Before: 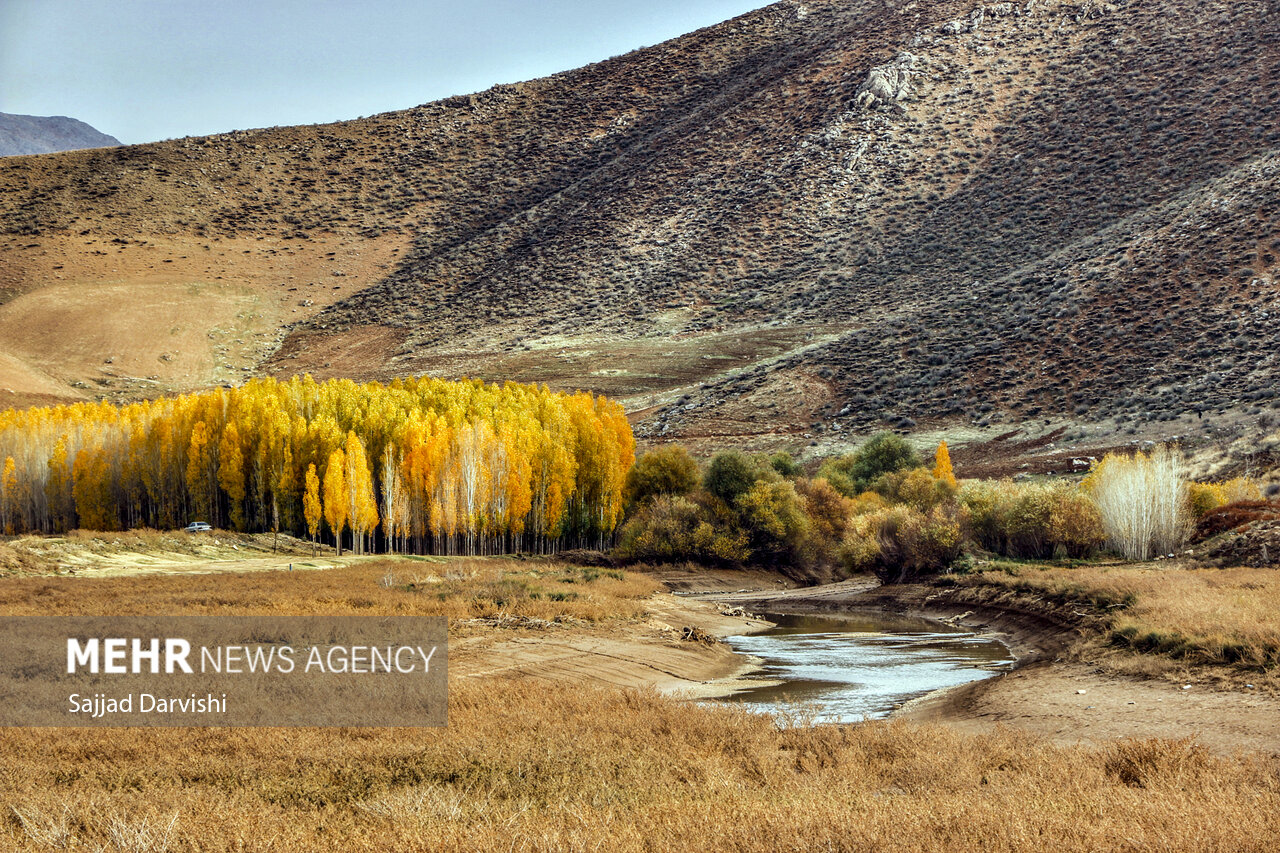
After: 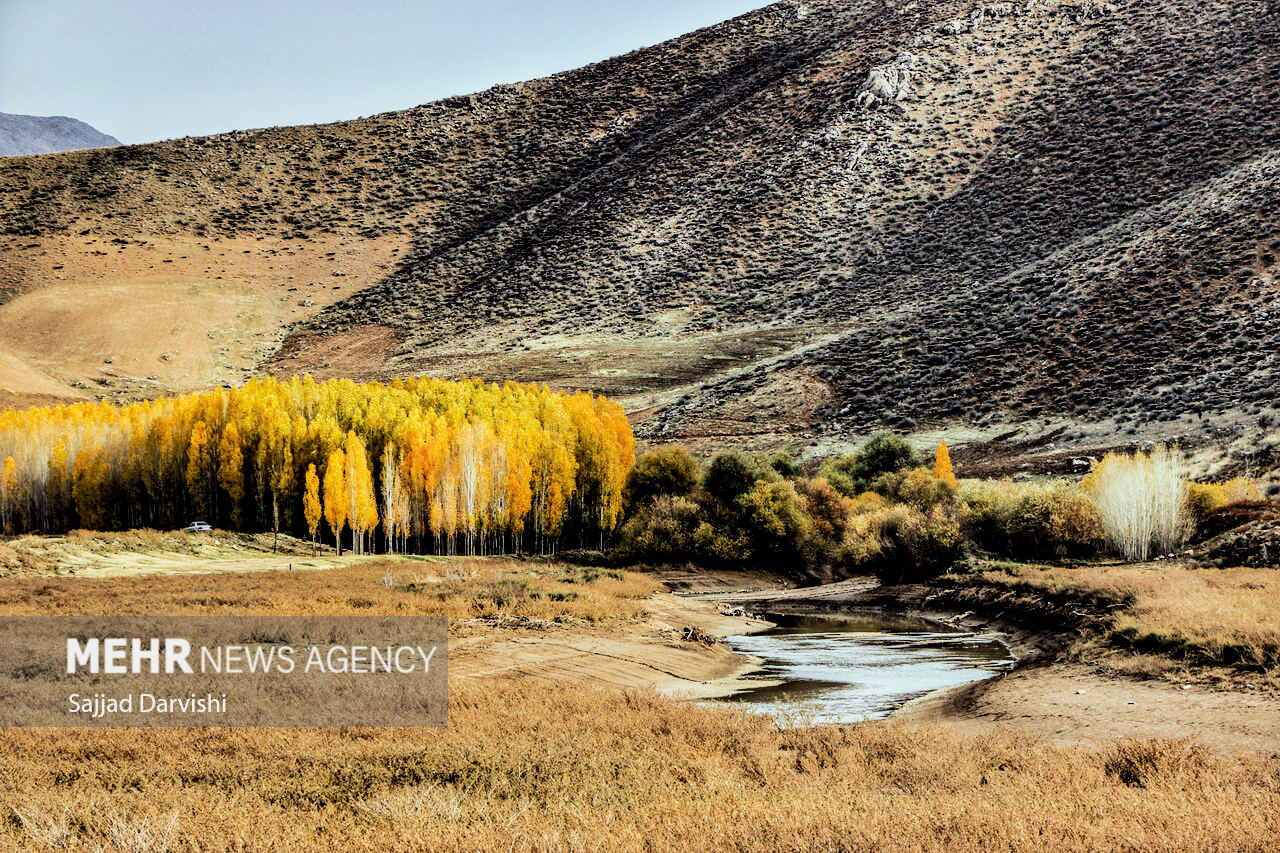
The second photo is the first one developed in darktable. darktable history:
filmic rgb: black relative exposure -5 EV, hardness 2.88, contrast 1.3
tone equalizer: -8 EV -0.417 EV, -7 EV -0.389 EV, -6 EV -0.333 EV, -5 EV -0.222 EV, -3 EV 0.222 EV, -2 EV 0.333 EV, -1 EV 0.389 EV, +0 EV 0.417 EV, edges refinement/feathering 500, mask exposure compensation -1.57 EV, preserve details no
